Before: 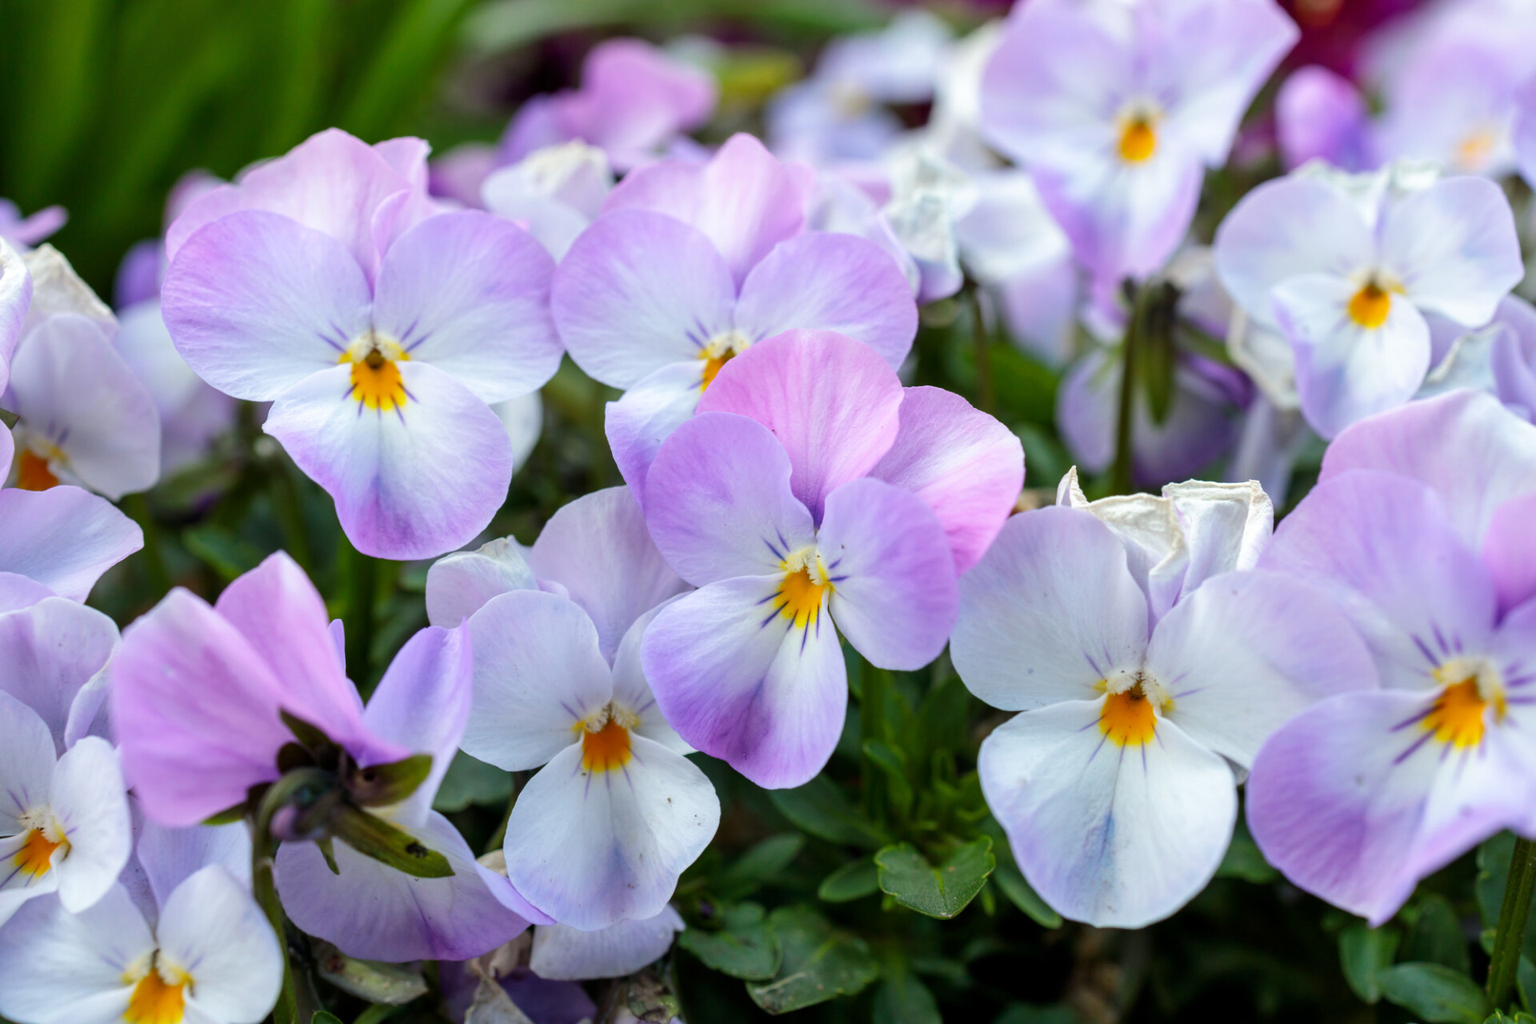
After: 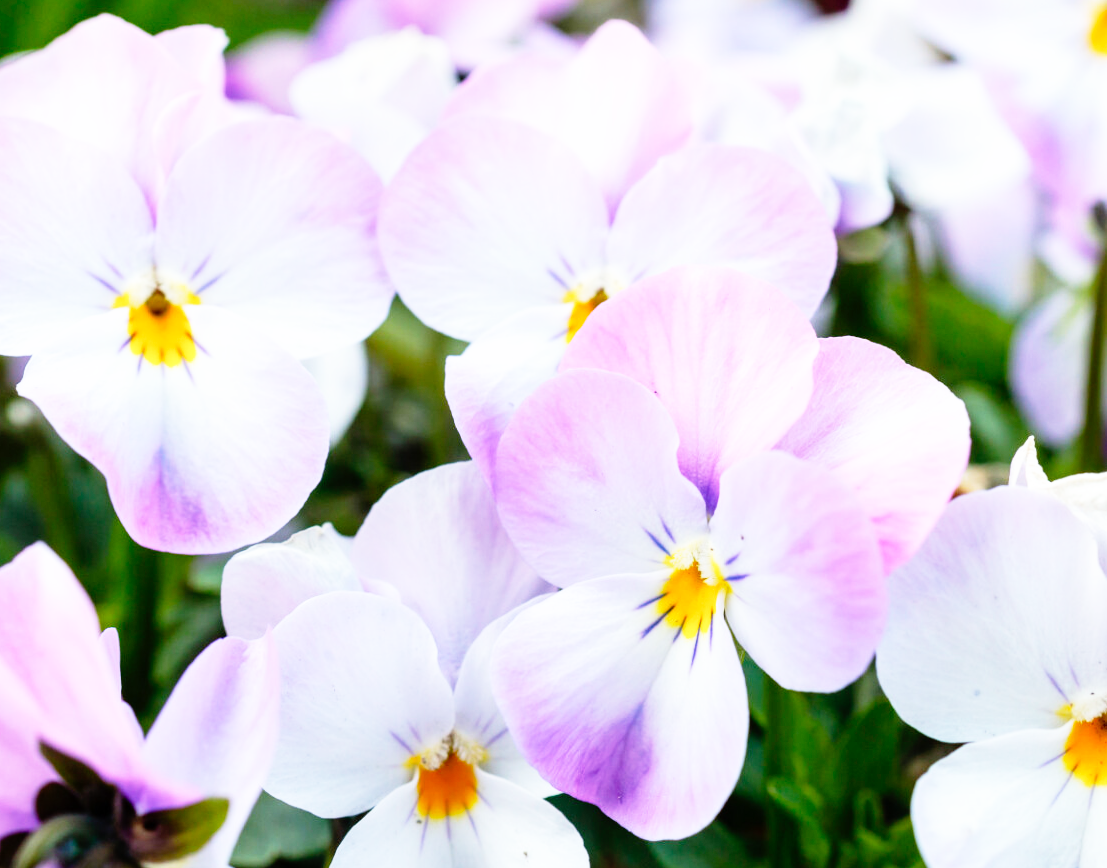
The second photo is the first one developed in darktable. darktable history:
crop: left 16.247%, top 11.455%, right 26.09%, bottom 20.714%
base curve: curves: ch0 [(0, 0) (0.012, 0.01) (0.073, 0.168) (0.31, 0.711) (0.645, 0.957) (1, 1)], preserve colors none
